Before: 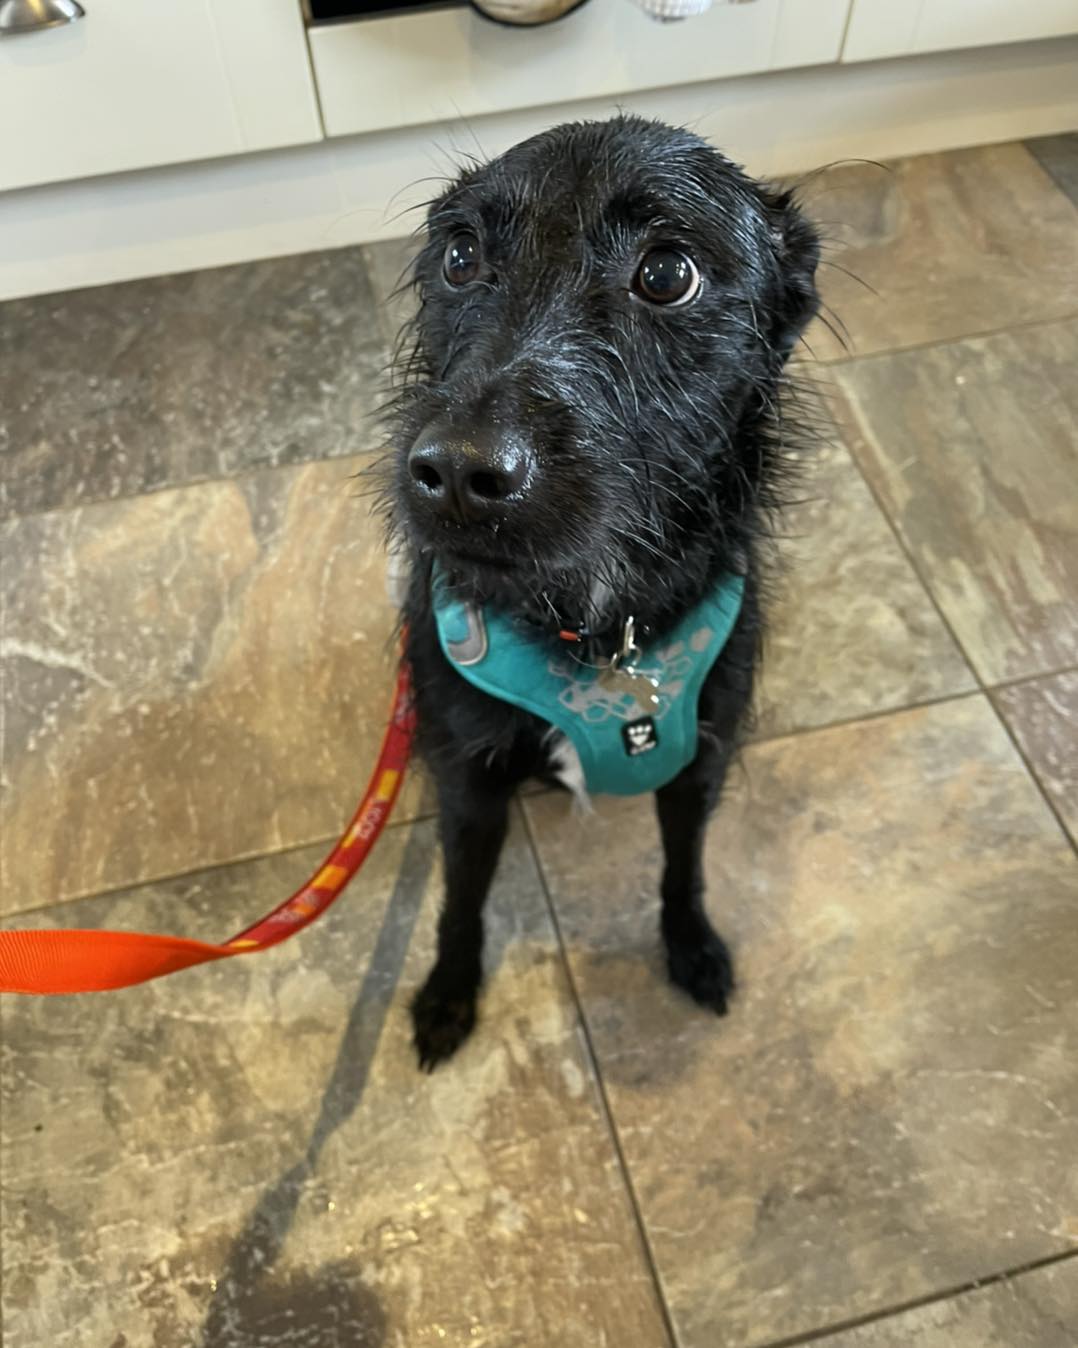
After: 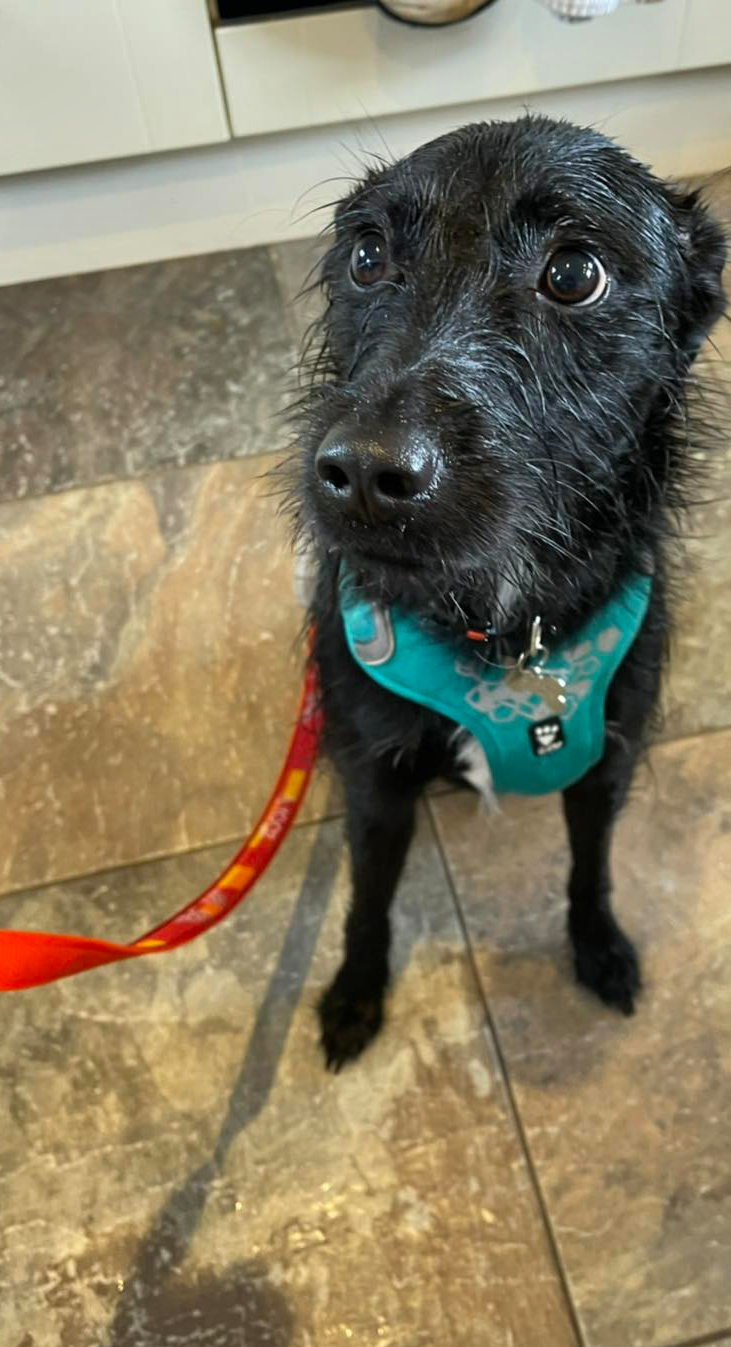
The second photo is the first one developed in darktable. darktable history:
shadows and highlights: shadows 33.59, highlights -47.26, compress 49.82%, highlights color adjustment 55.37%, soften with gaussian
crop and rotate: left 8.632%, right 23.503%
